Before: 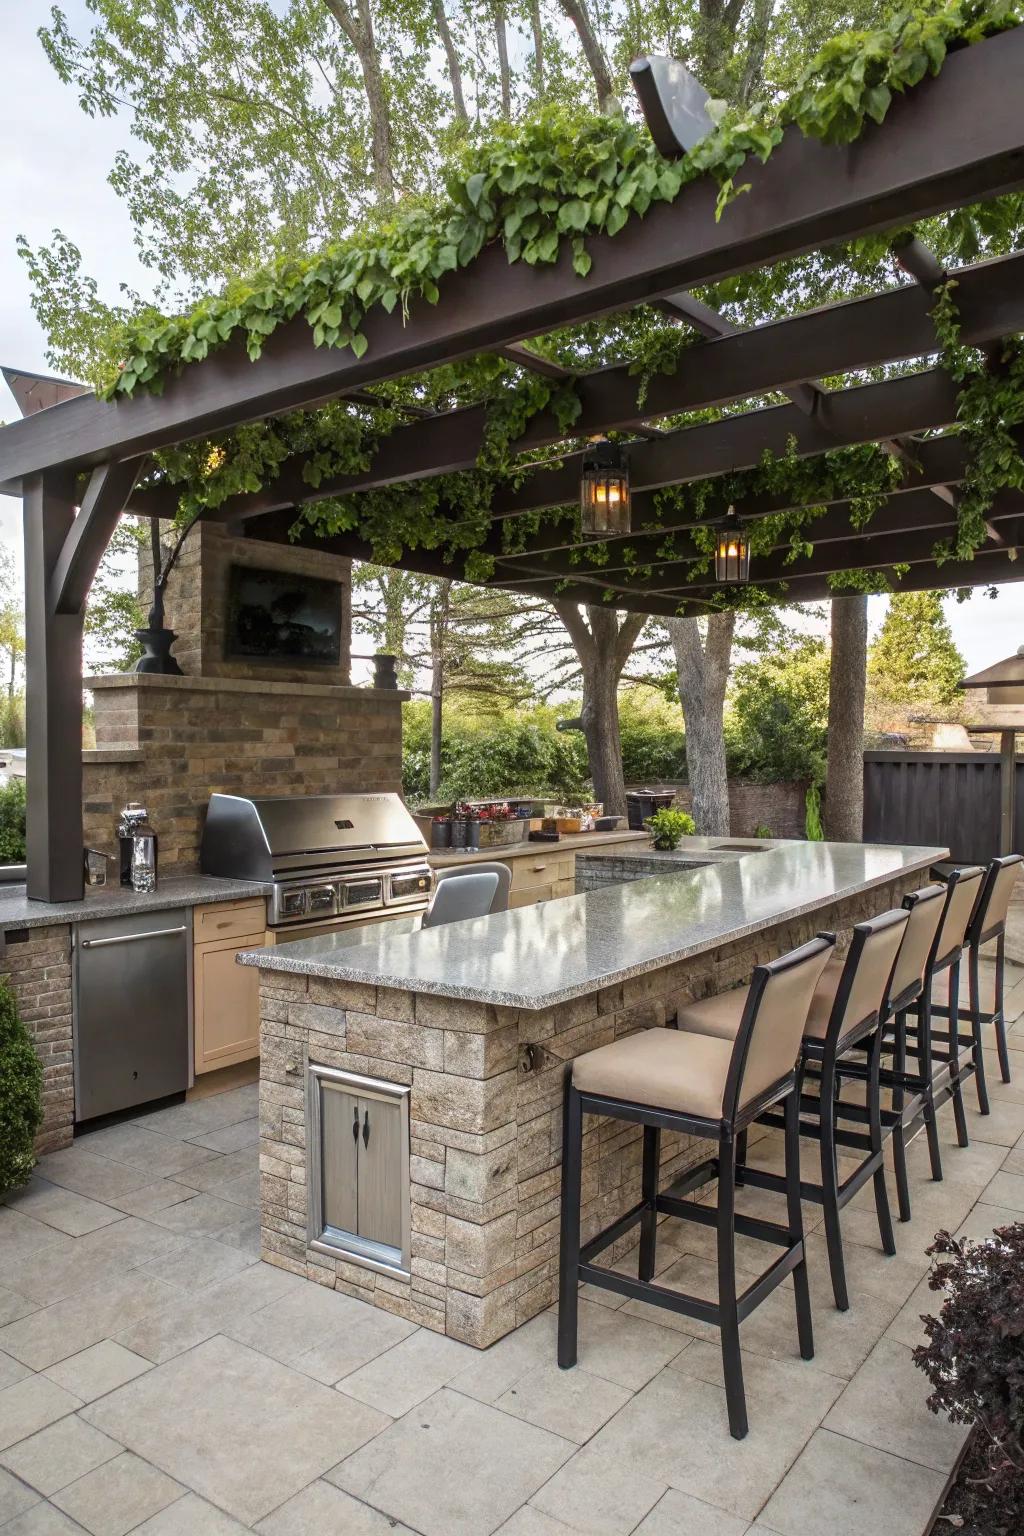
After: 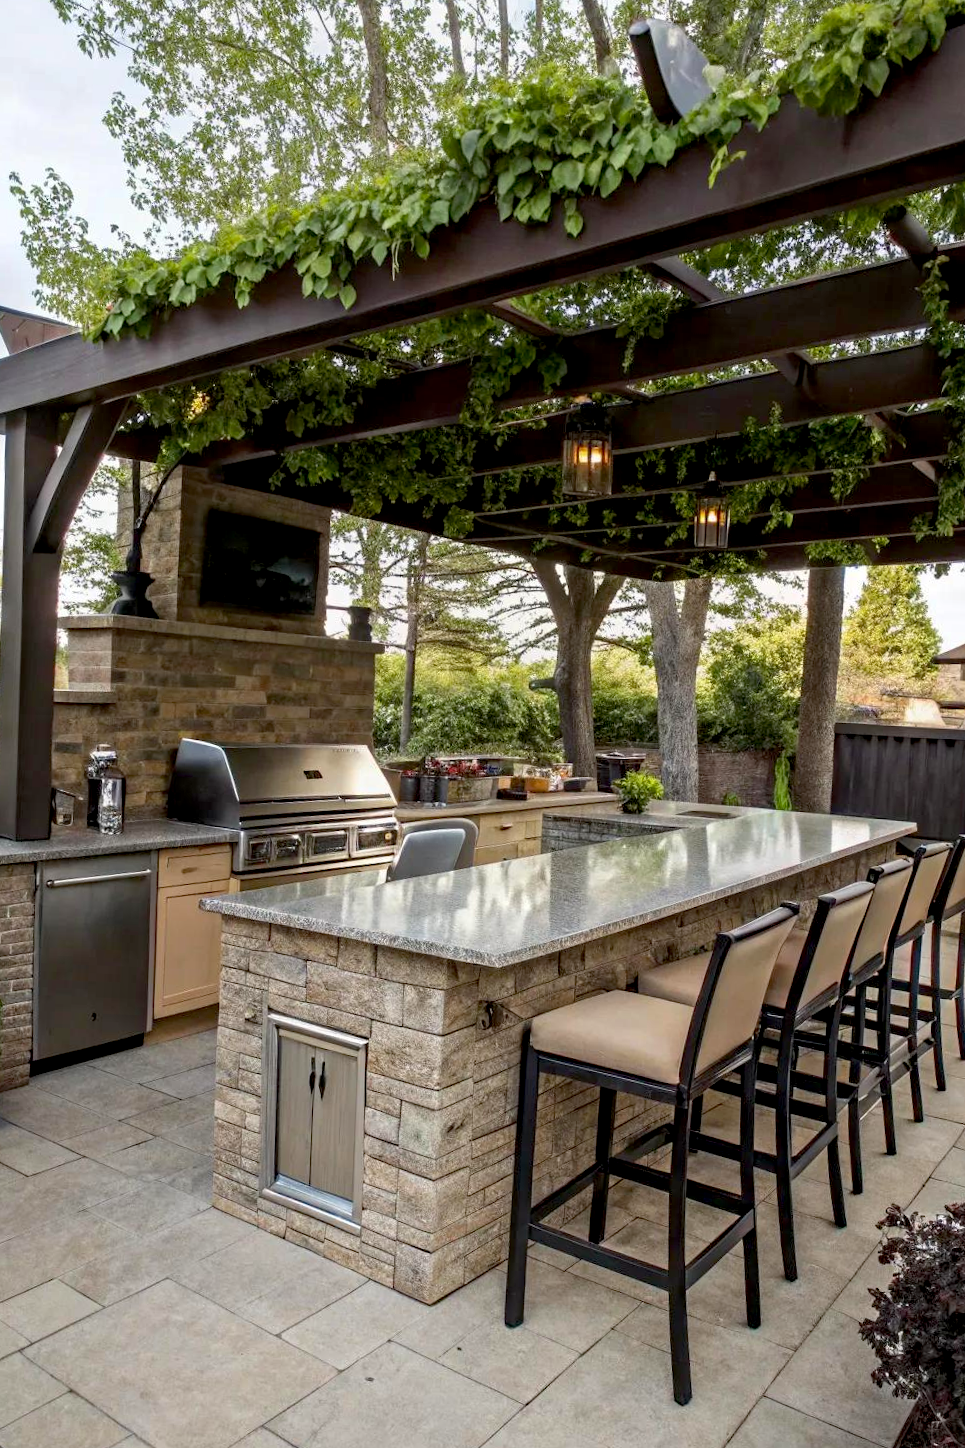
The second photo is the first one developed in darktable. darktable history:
exposure: black level correction 0.01, exposure 0.01 EV, compensate highlight preservation false
crop and rotate: angle -2.34°
haze removal: compatibility mode true, adaptive false
